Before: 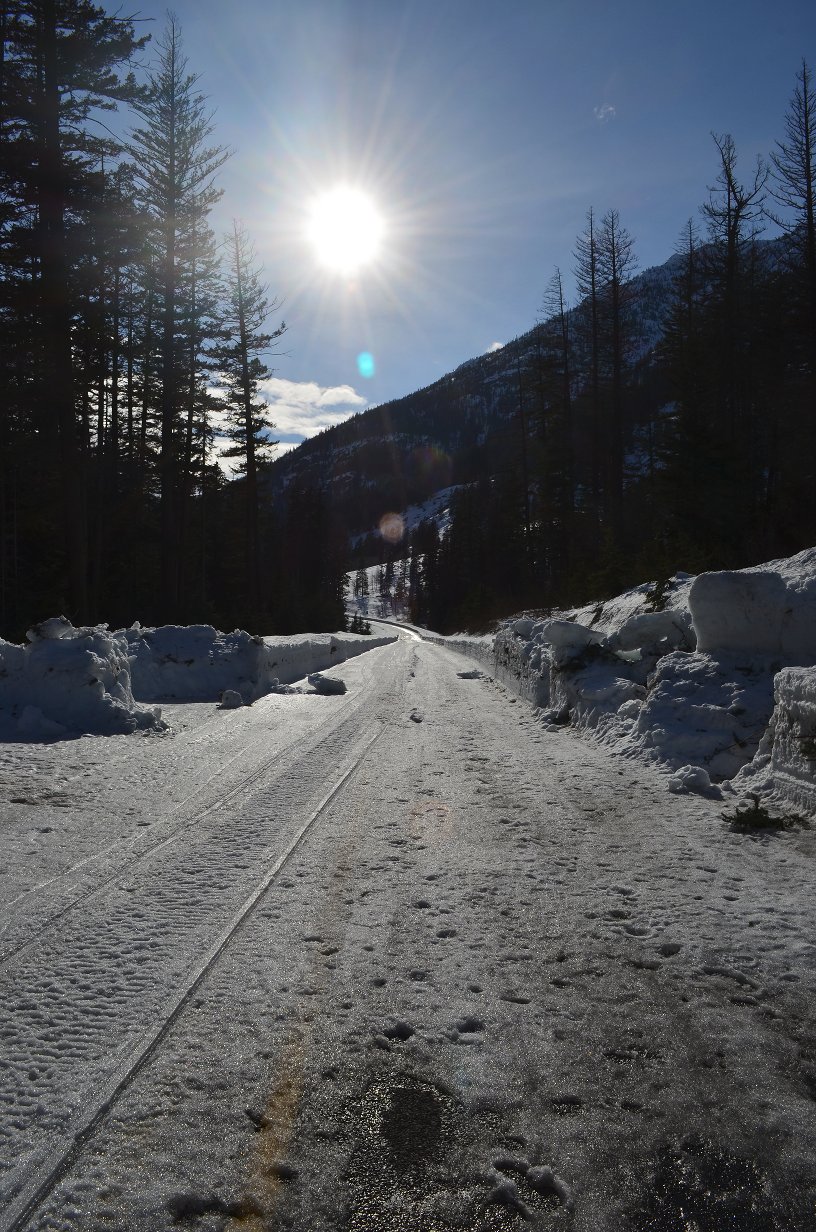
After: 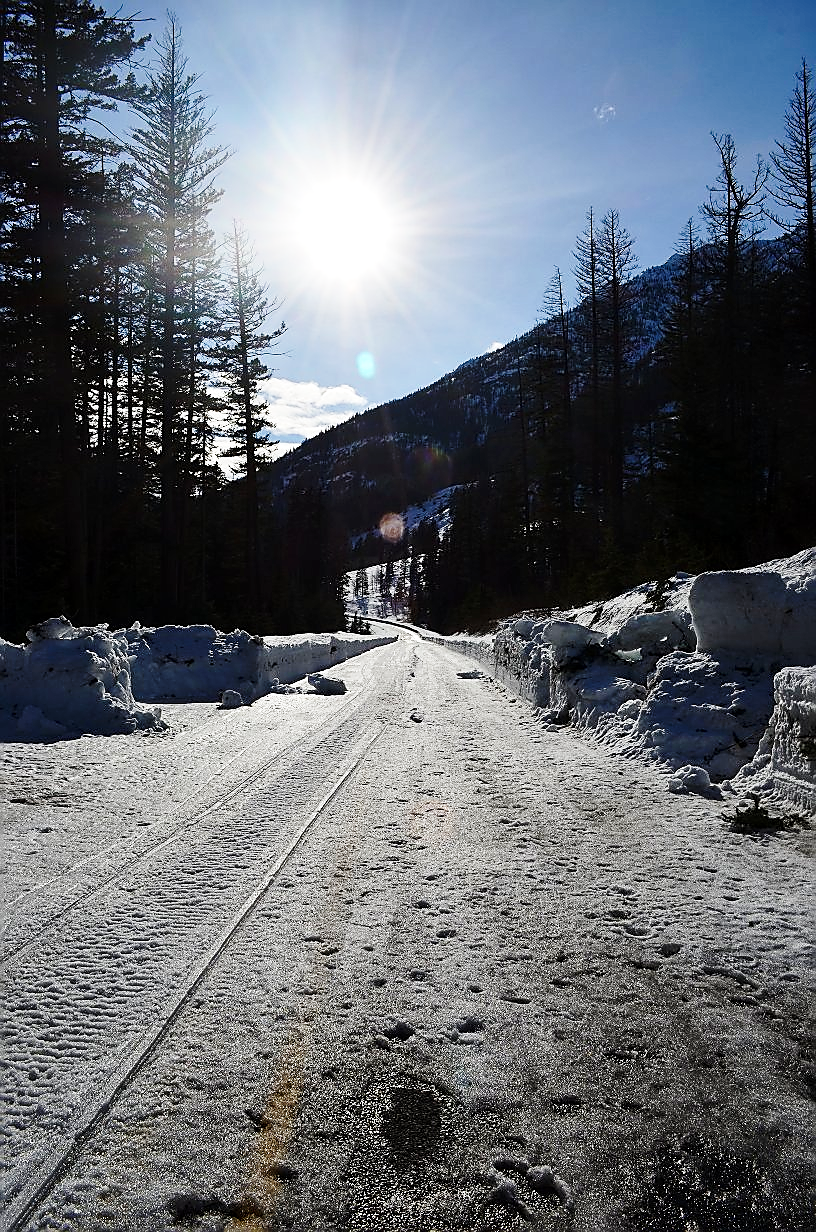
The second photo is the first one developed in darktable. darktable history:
base curve: curves: ch0 [(0, 0) (0.028, 0.03) (0.121, 0.232) (0.46, 0.748) (0.859, 0.968) (1, 1)], preserve colors none
sharpen: radius 1.4, amount 1.25, threshold 0.7
local contrast: highlights 100%, shadows 100%, detail 120%, midtone range 0.2
